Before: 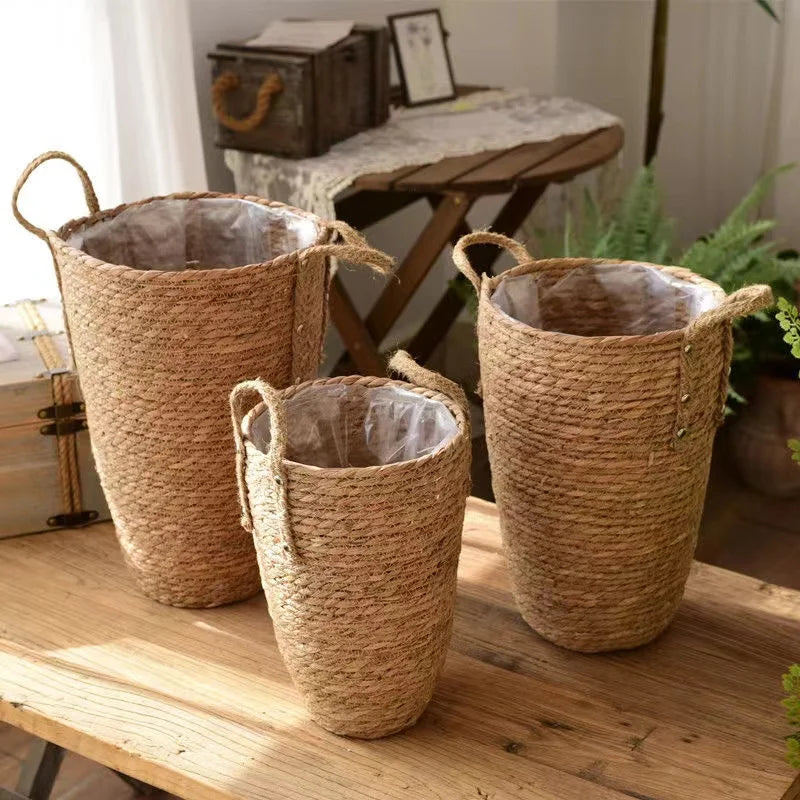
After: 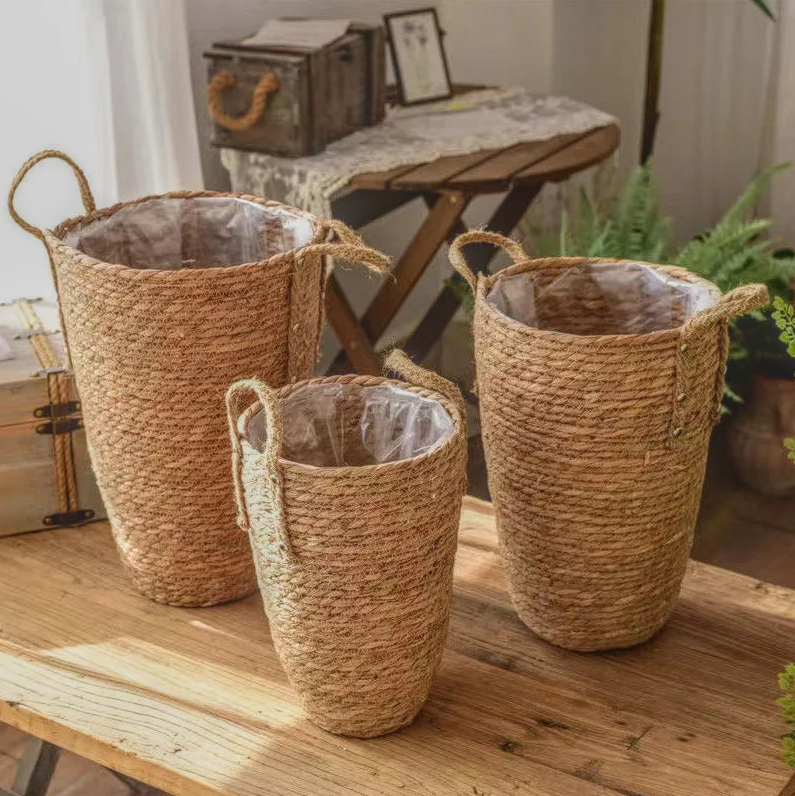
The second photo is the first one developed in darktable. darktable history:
crop and rotate: left 0.614%, top 0.179%, bottom 0.309%
contrast brightness saturation: contrast -0.28
local contrast: highlights 0%, shadows 0%, detail 200%, midtone range 0.25
